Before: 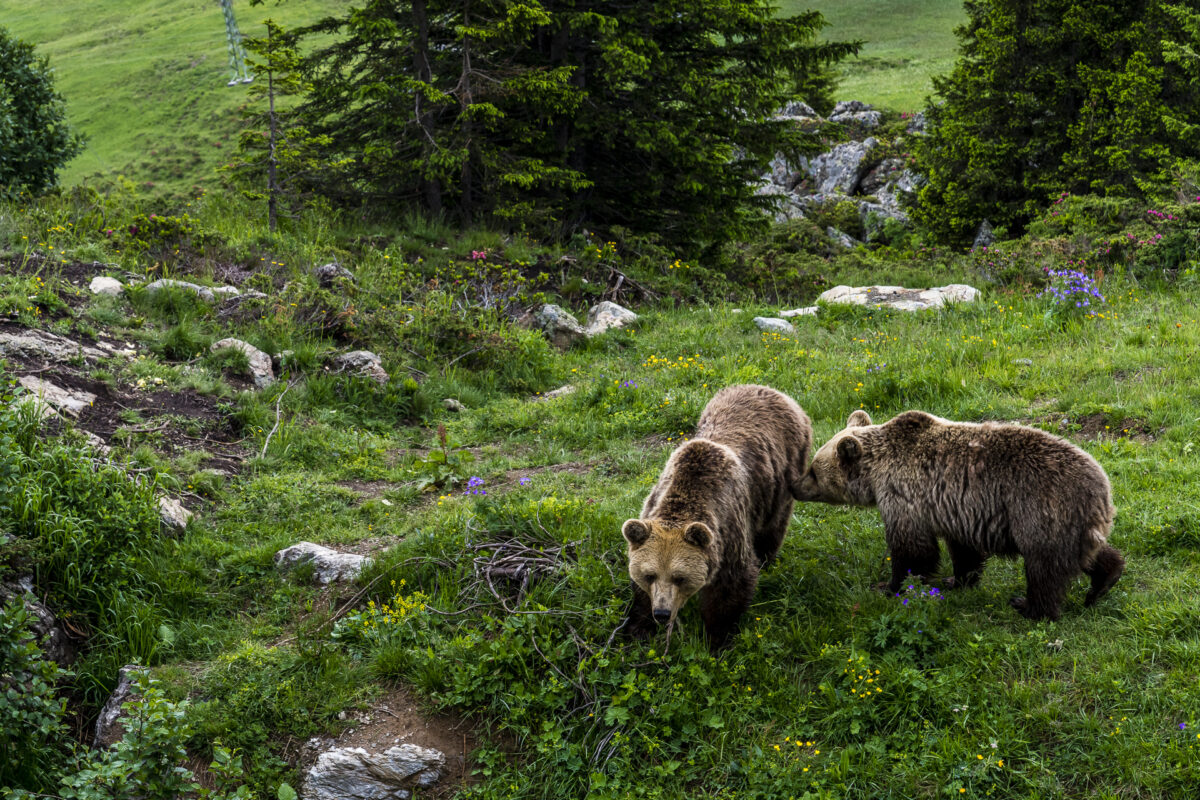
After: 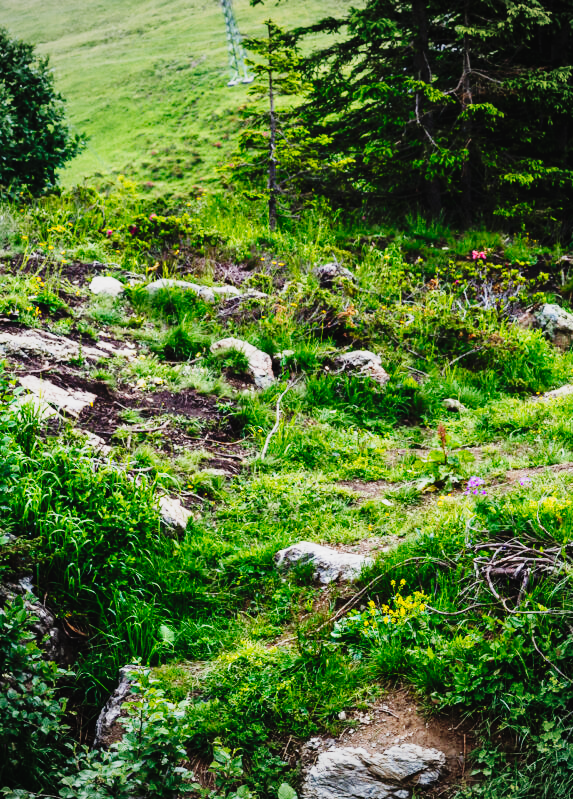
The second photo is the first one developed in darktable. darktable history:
tone curve: curves: ch0 [(0, 0.026) (0.155, 0.133) (0.272, 0.34) (0.434, 0.625) (0.676, 0.871) (0.994, 0.955)], preserve colors none
vignetting: fall-off start 71.69%, brightness -0.263
crop and rotate: left 0.054%, top 0%, right 52.194%
